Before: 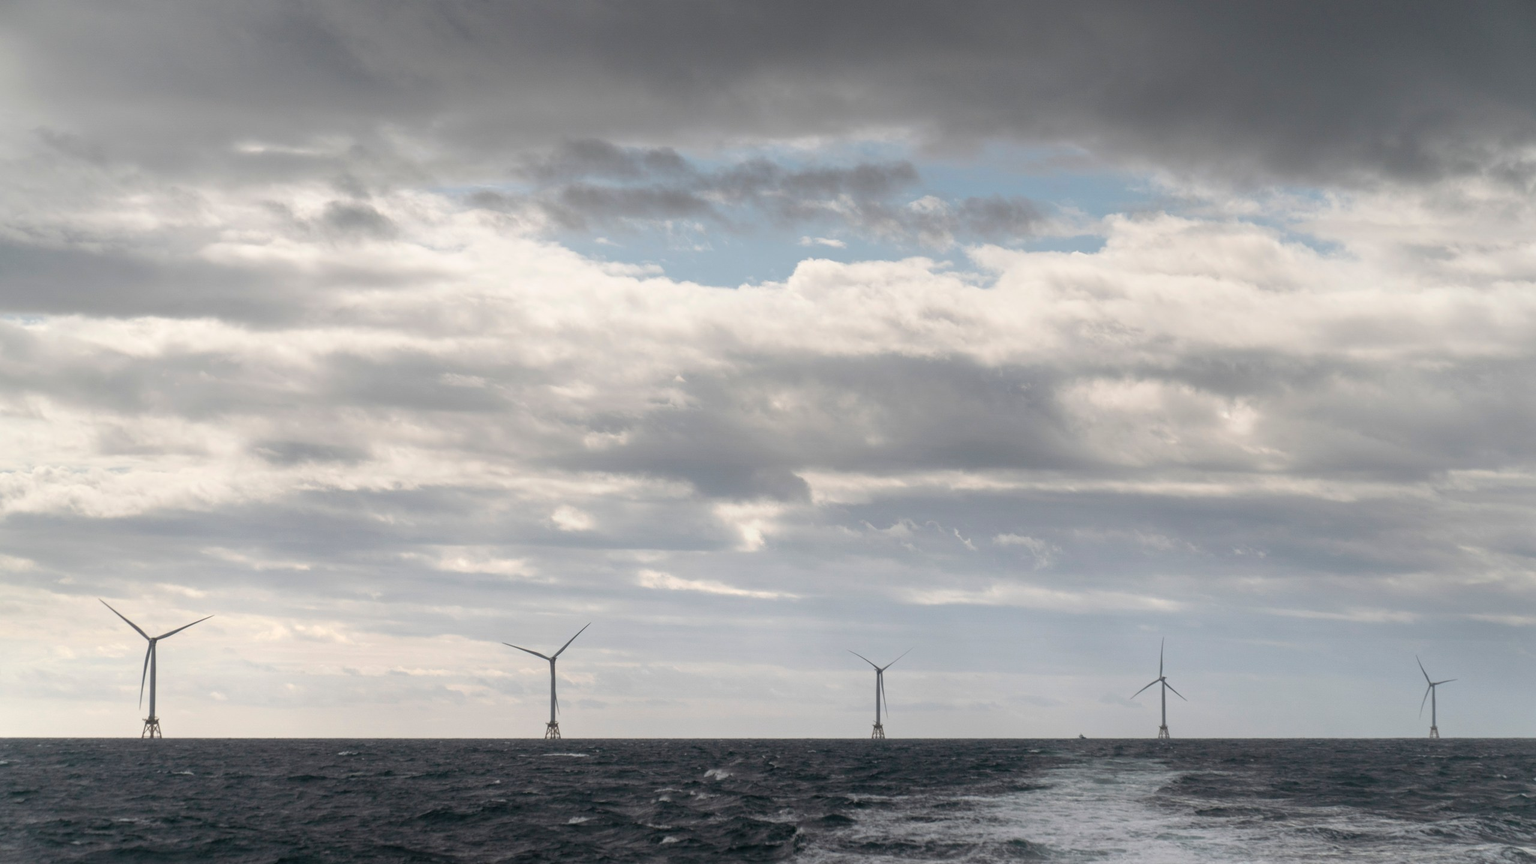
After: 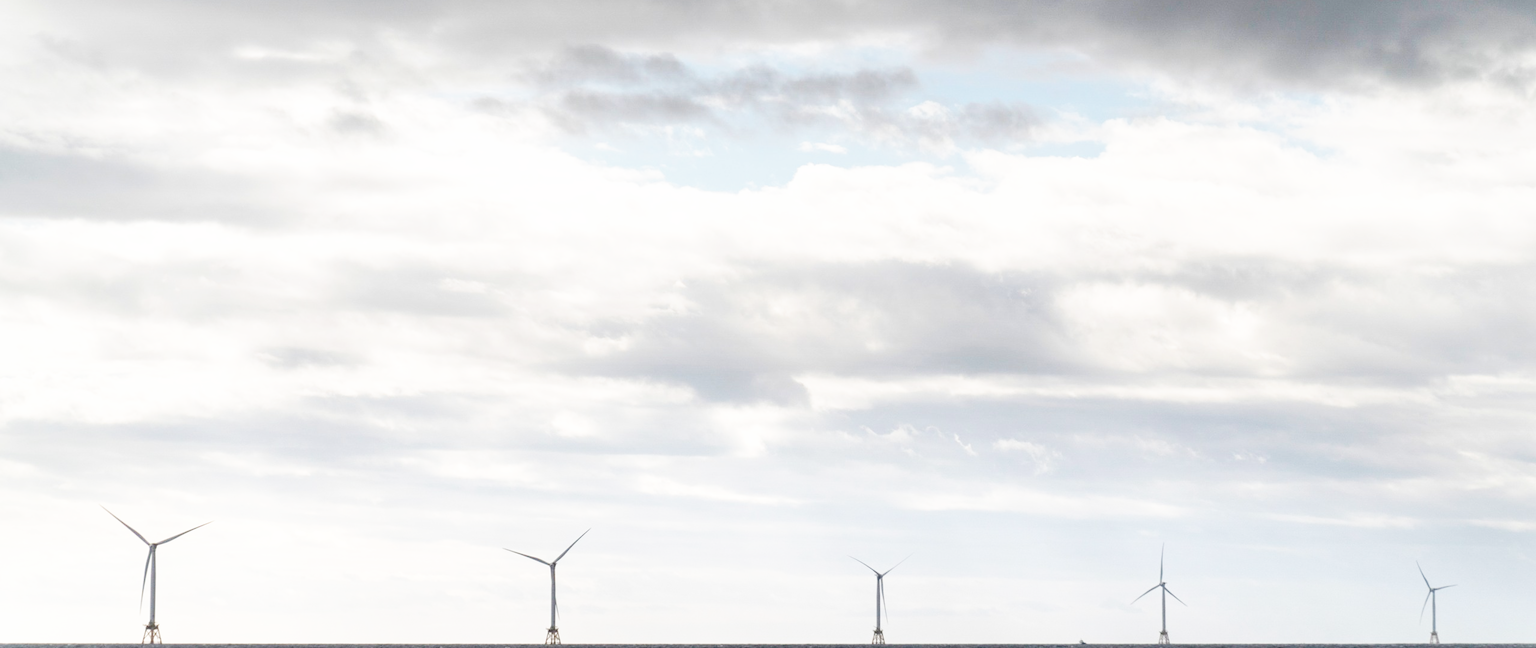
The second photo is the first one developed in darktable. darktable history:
base curve: curves: ch0 [(0, 0) (0.007, 0.004) (0.027, 0.03) (0.046, 0.07) (0.207, 0.54) (0.442, 0.872) (0.673, 0.972) (1, 1)], preserve colors none
crop: top 11.036%, bottom 13.922%
